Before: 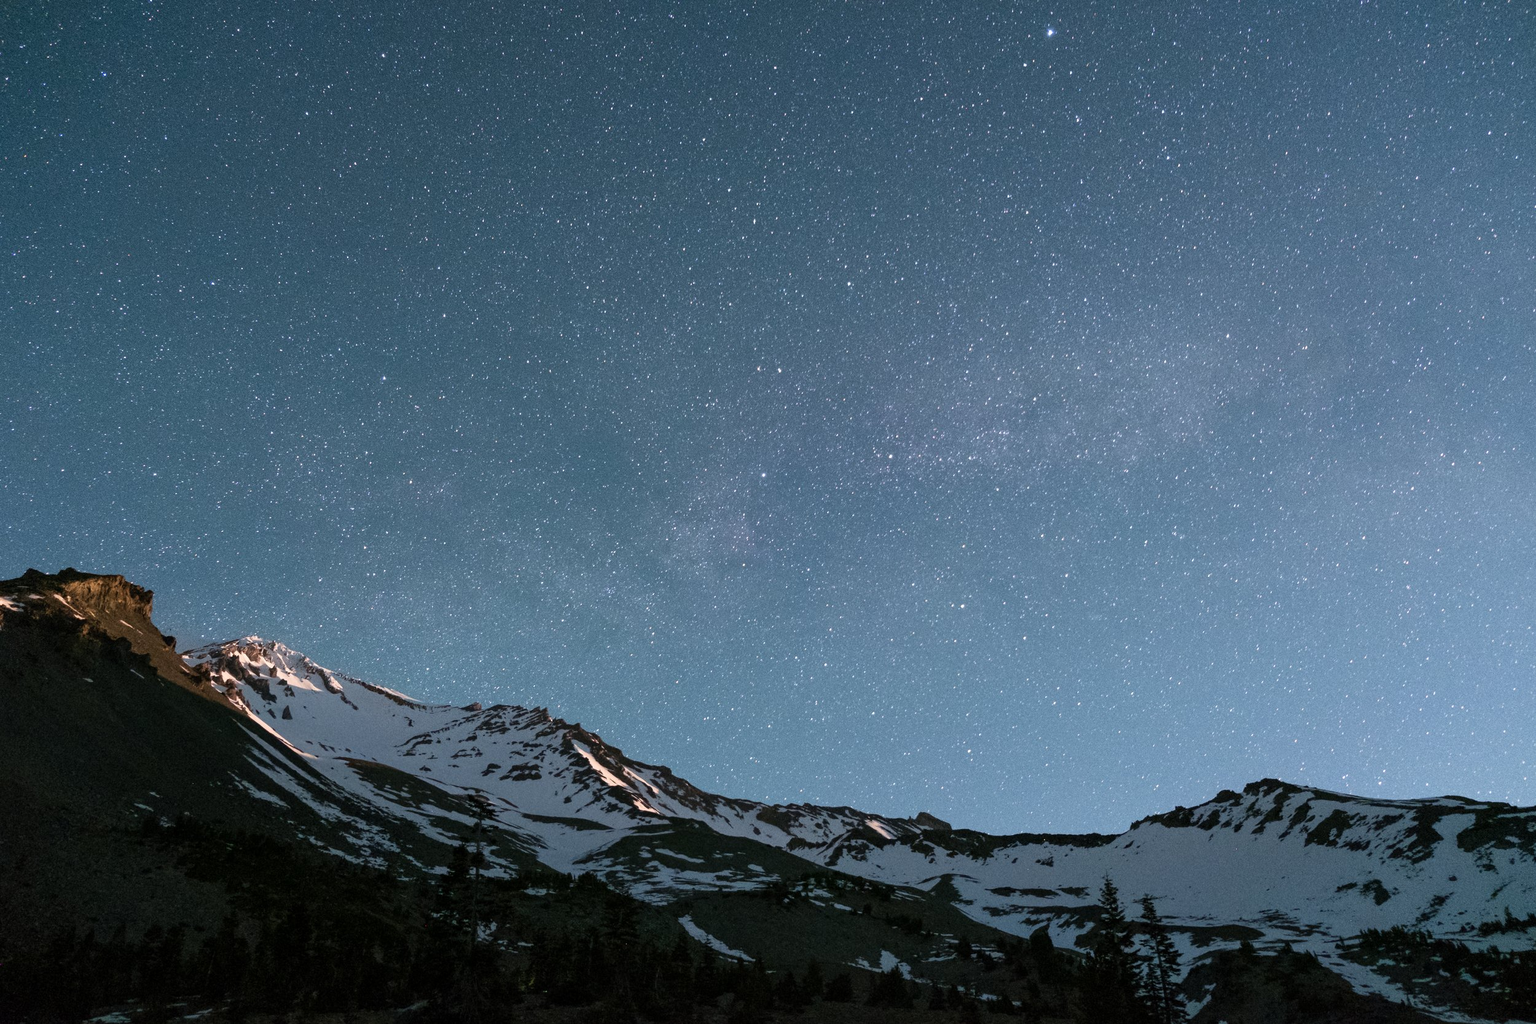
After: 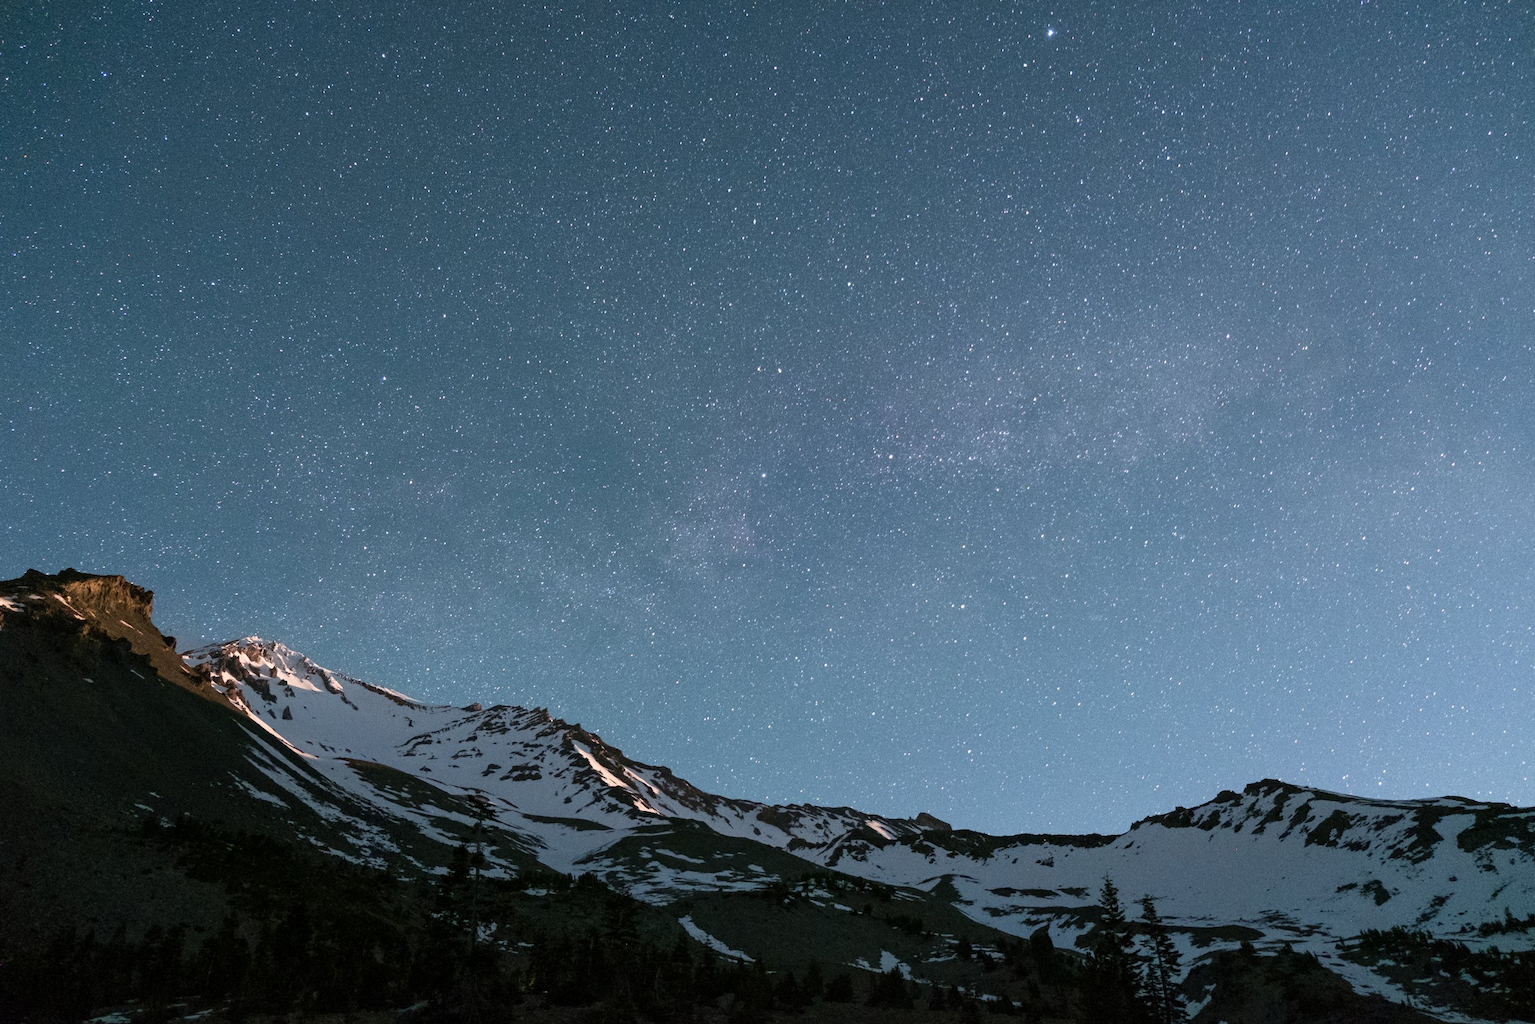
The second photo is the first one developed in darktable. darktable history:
contrast equalizer: y [[0.5 ×6], [0.5 ×6], [0.975, 0.964, 0.925, 0.865, 0.793, 0.721], [0 ×6], [0 ×6]], mix 0.331
